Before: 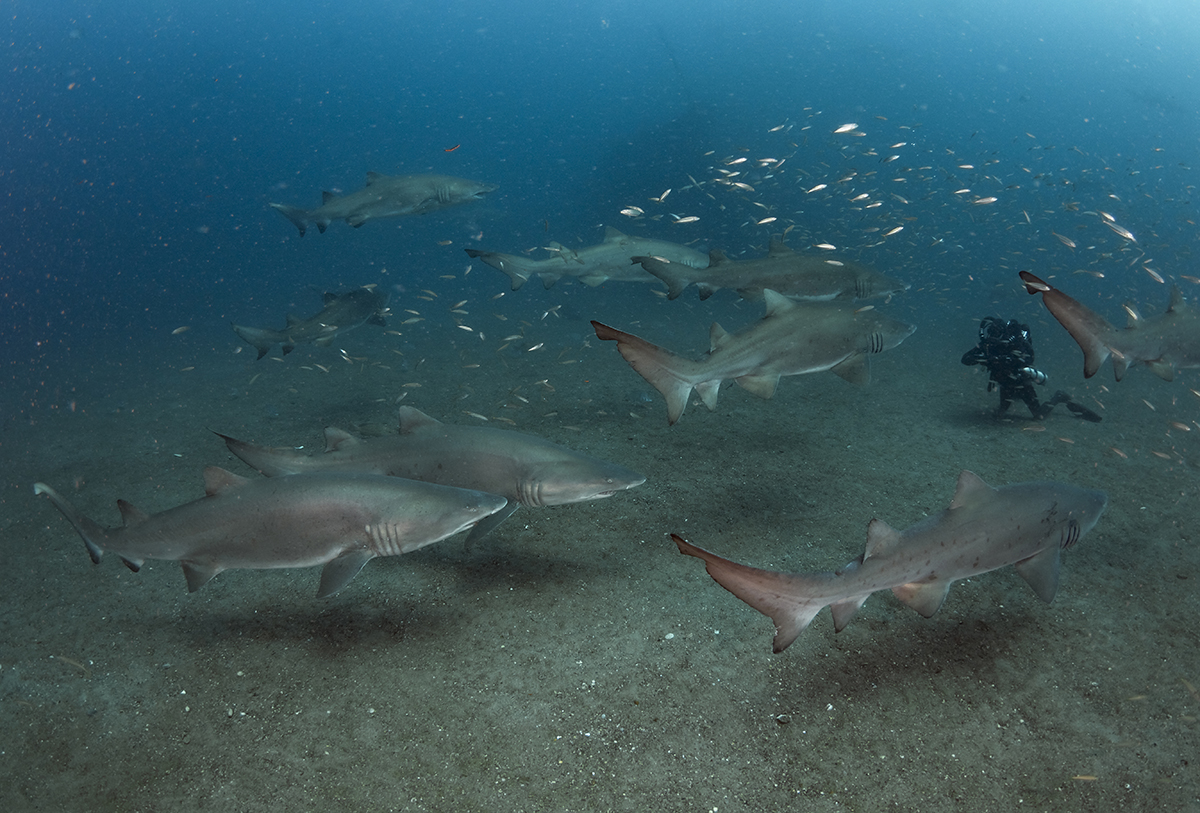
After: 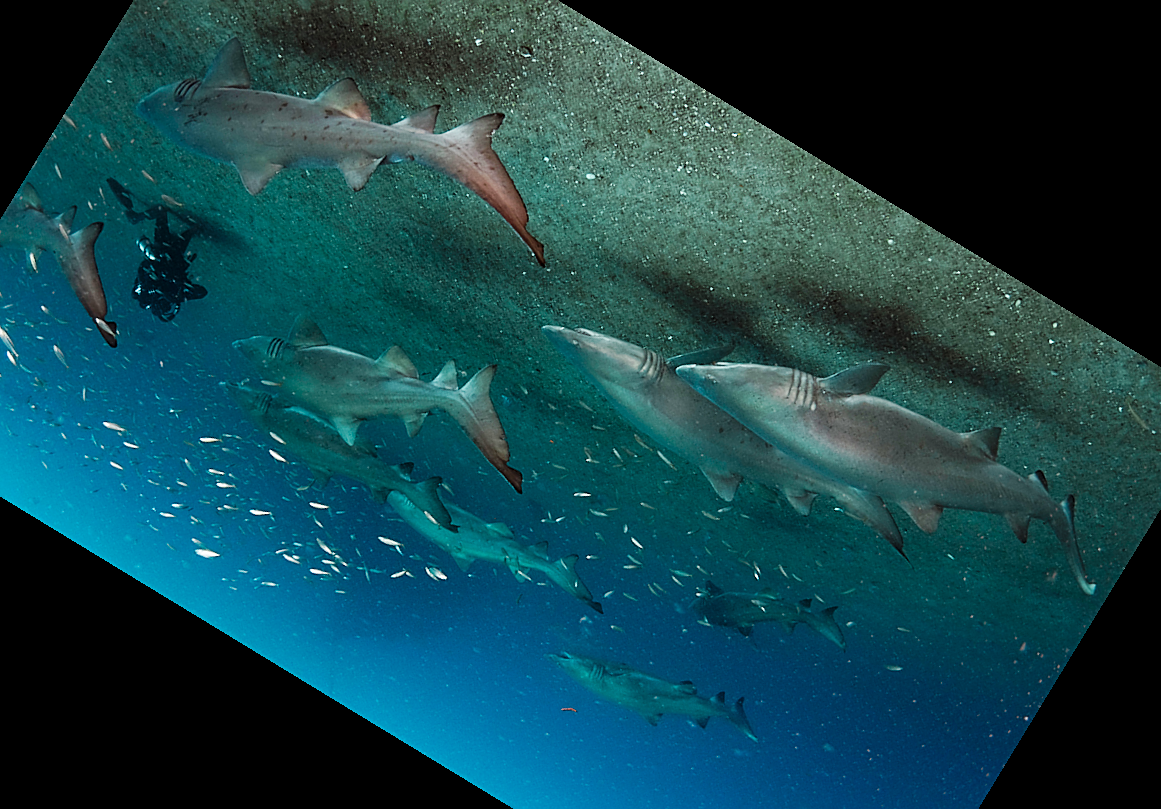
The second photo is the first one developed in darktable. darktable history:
crop and rotate: angle 148.68°, left 9.111%, top 15.603%, right 4.588%, bottom 17.041%
sharpen: on, module defaults
base curve: curves: ch0 [(0, 0) (0.032, 0.025) (0.121, 0.166) (0.206, 0.329) (0.605, 0.79) (1, 1)], preserve colors none
rotate and perspective: rotation -5°, crop left 0.05, crop right 0.952, crop top 0.11, crop bottom 0.89
